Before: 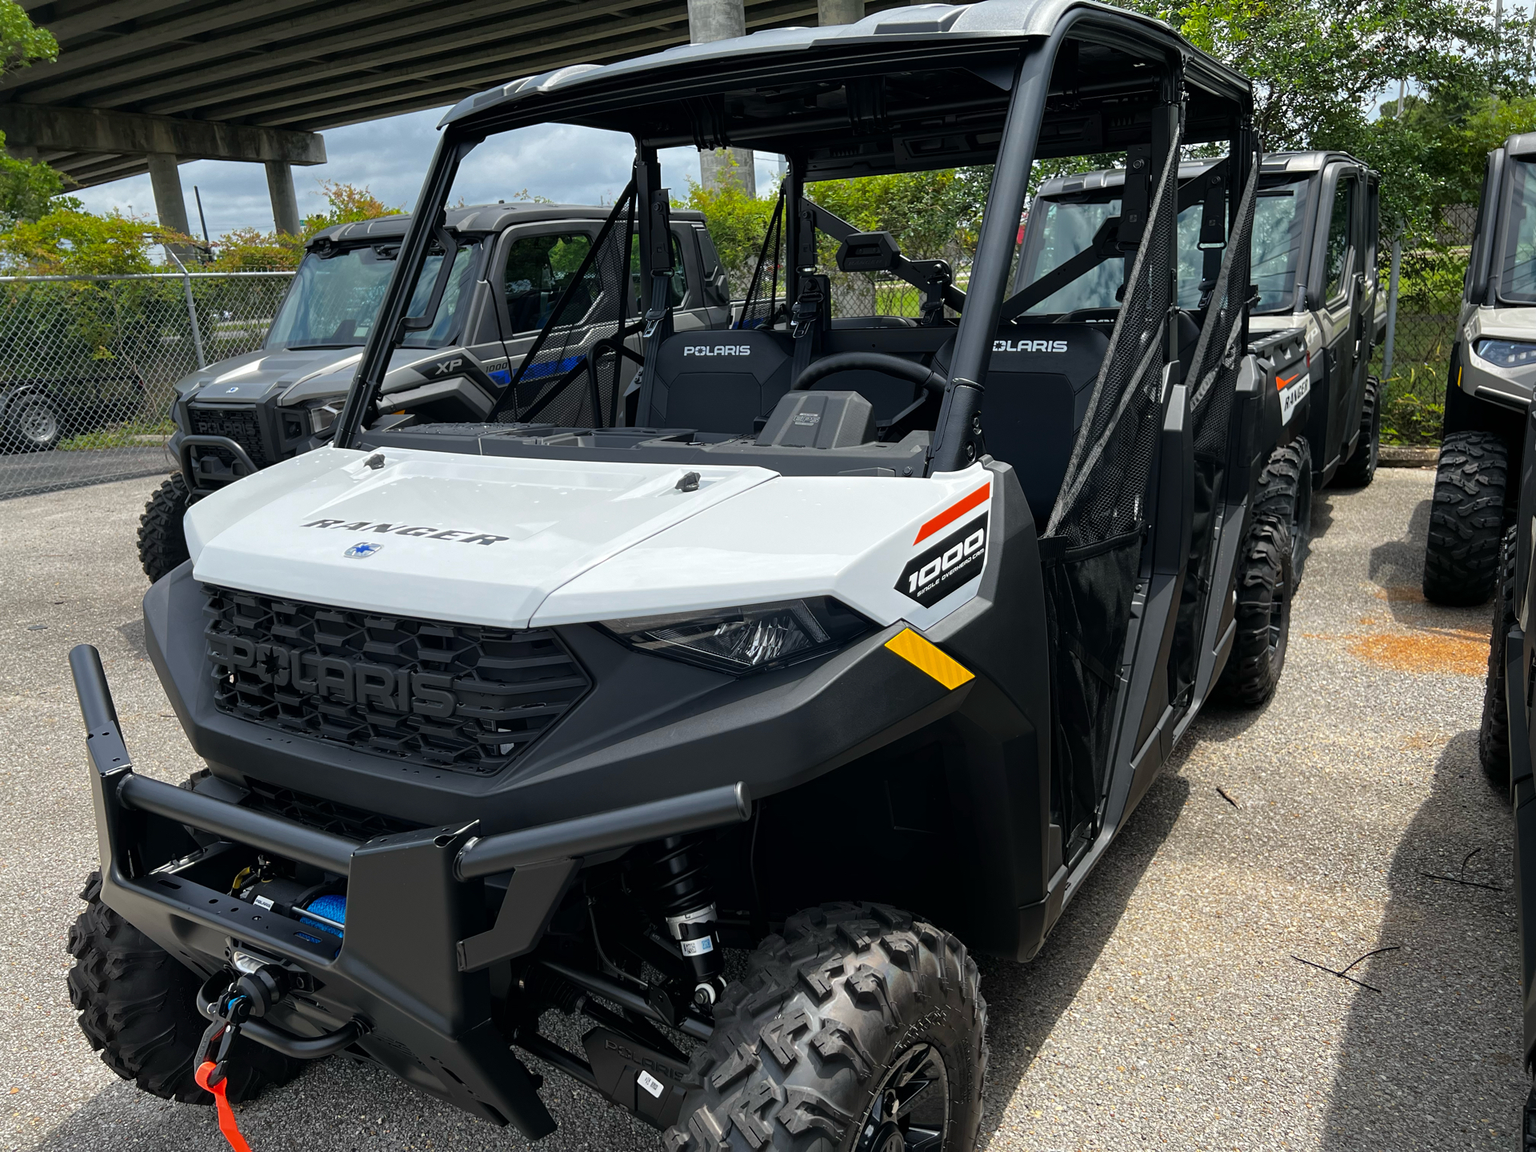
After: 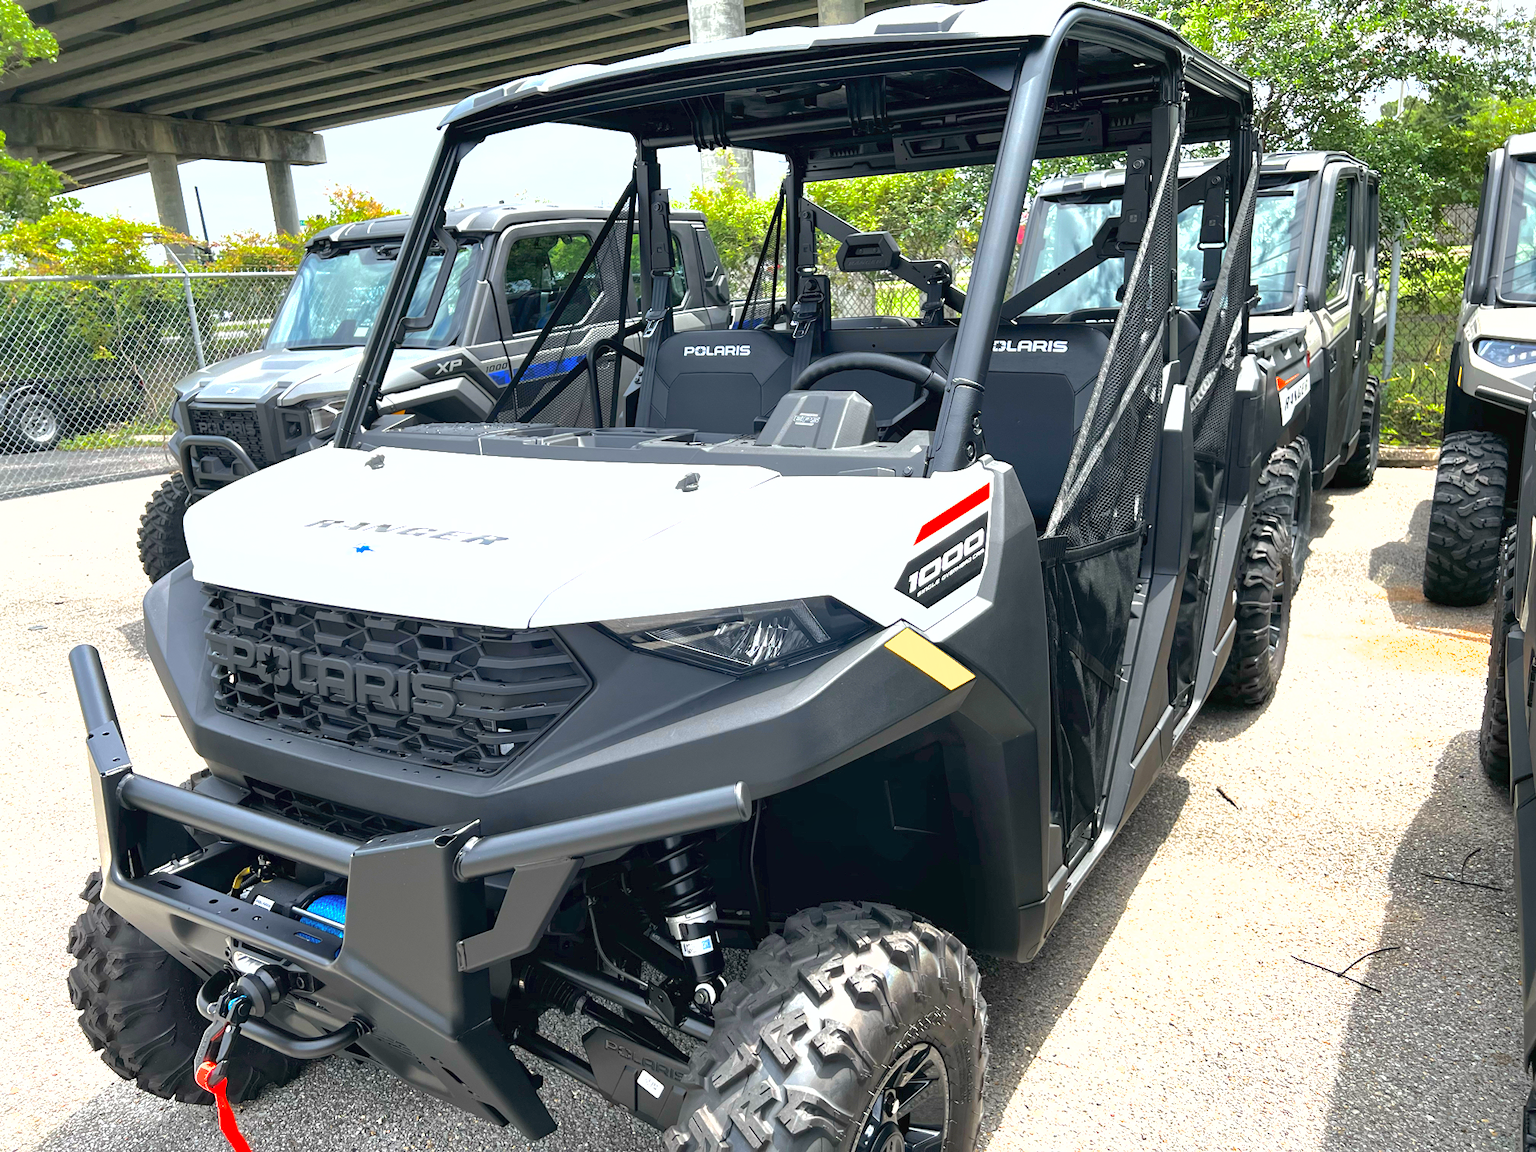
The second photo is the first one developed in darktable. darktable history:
shadows and highlights: on, module defaults
exposure: black level correction 0, exposure 1.747 EV, compensate exposure bias true, compensate highlight preservation false
